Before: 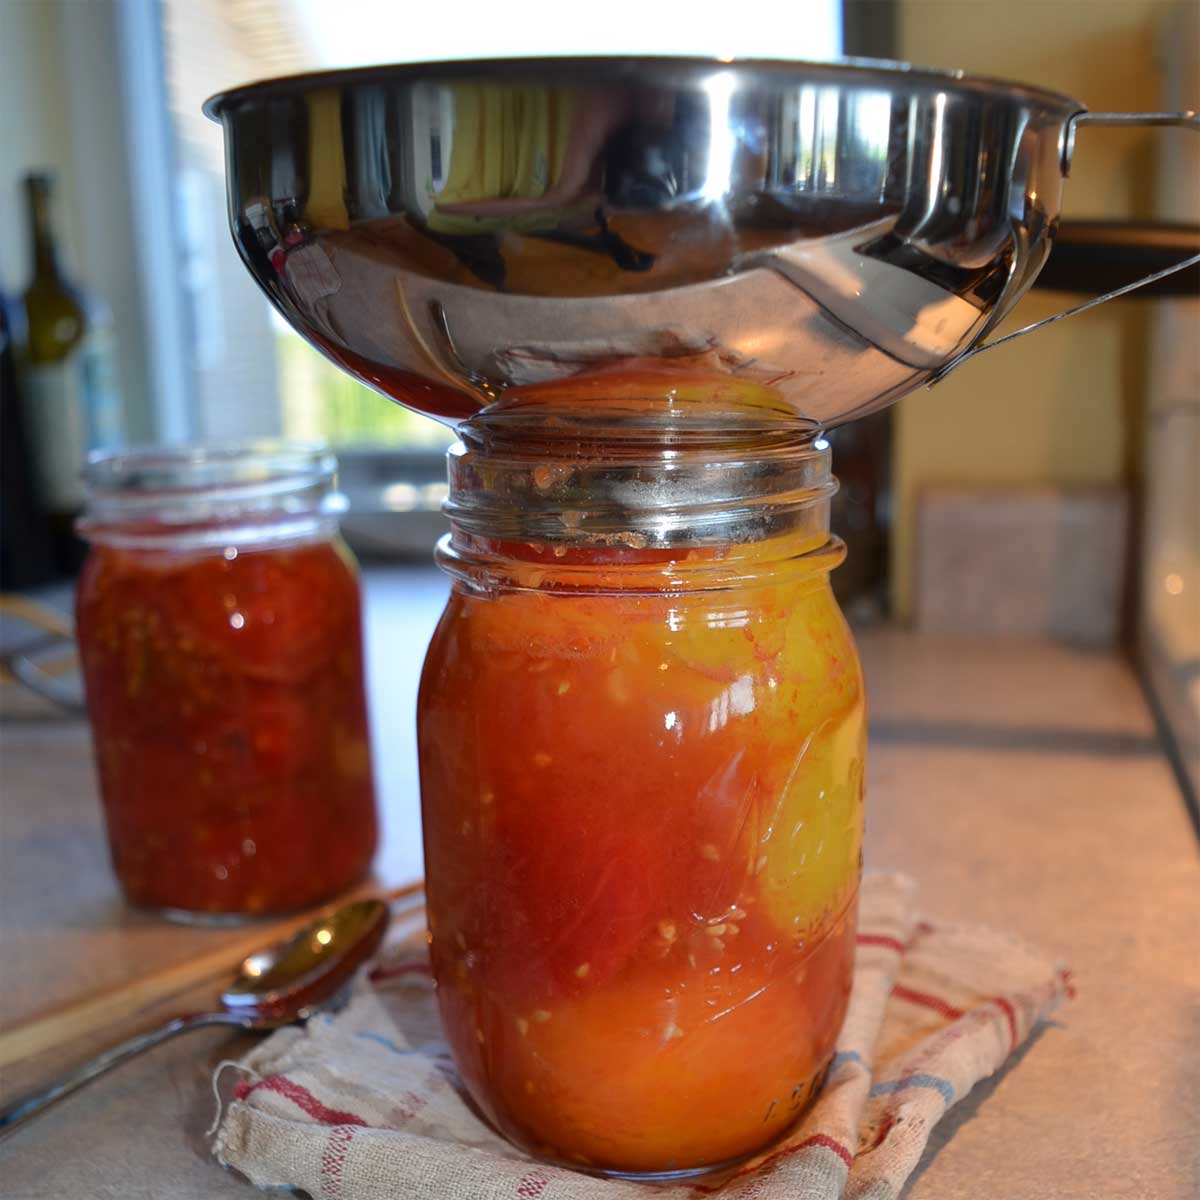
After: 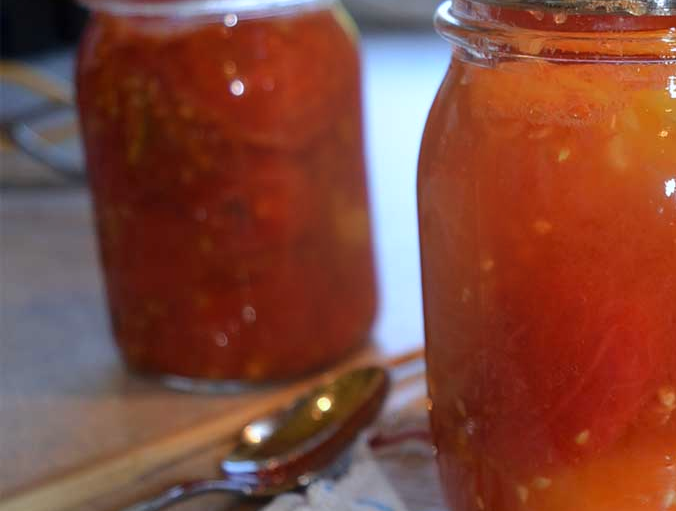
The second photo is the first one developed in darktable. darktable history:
crop: top 44.483%, right 43.593%, bottom 12.892%
contrast equalizer: y [[0.5 ×6], [0.5 ×6], [0.5, 0.5, 0.501, 0.545, 0.707, 0.863], [0 ×6], [0 ×6]]
white balance: red 0.976, blue 1.04
bloom: on, module defaults
